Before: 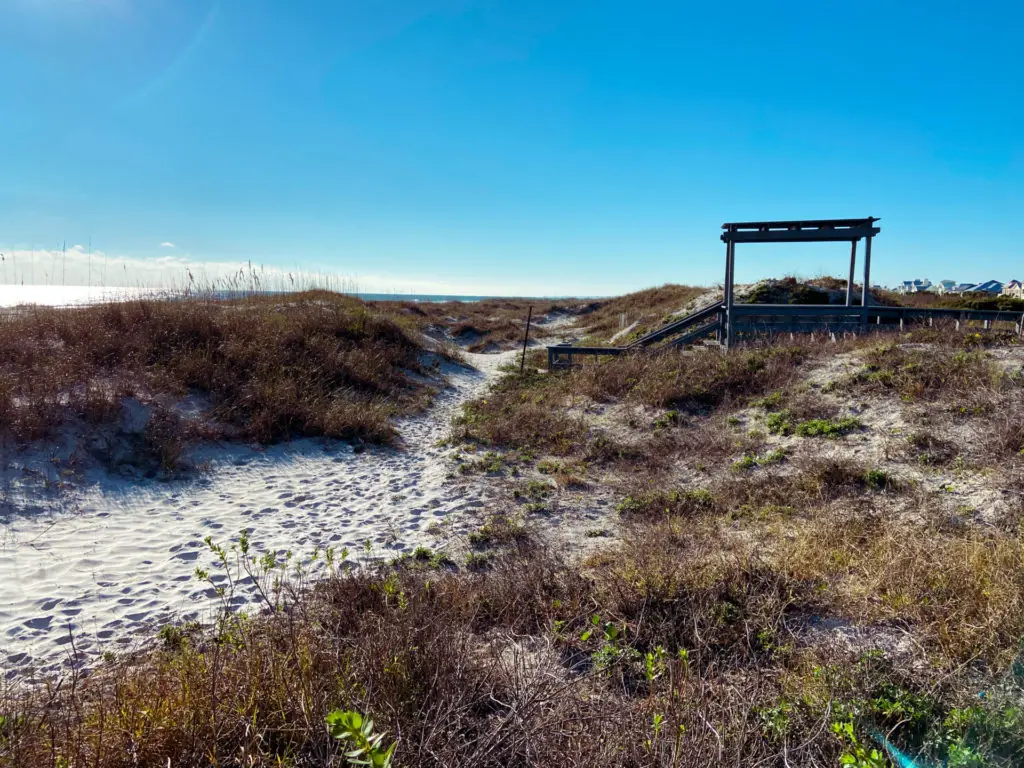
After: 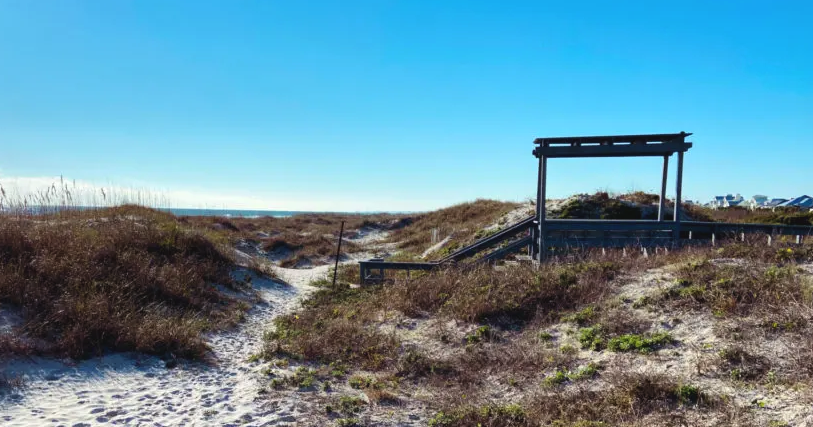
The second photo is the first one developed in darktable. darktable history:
crop: left 18.38%, top 11.092%, right 2.134%, bottom 33.217%
contrast brightness saturation: contrast 0.1, brightness 0.02, saturation 0.02
exposure: black level correction -0.005, exposure 0.054 EV, compensate highlight preservation false
